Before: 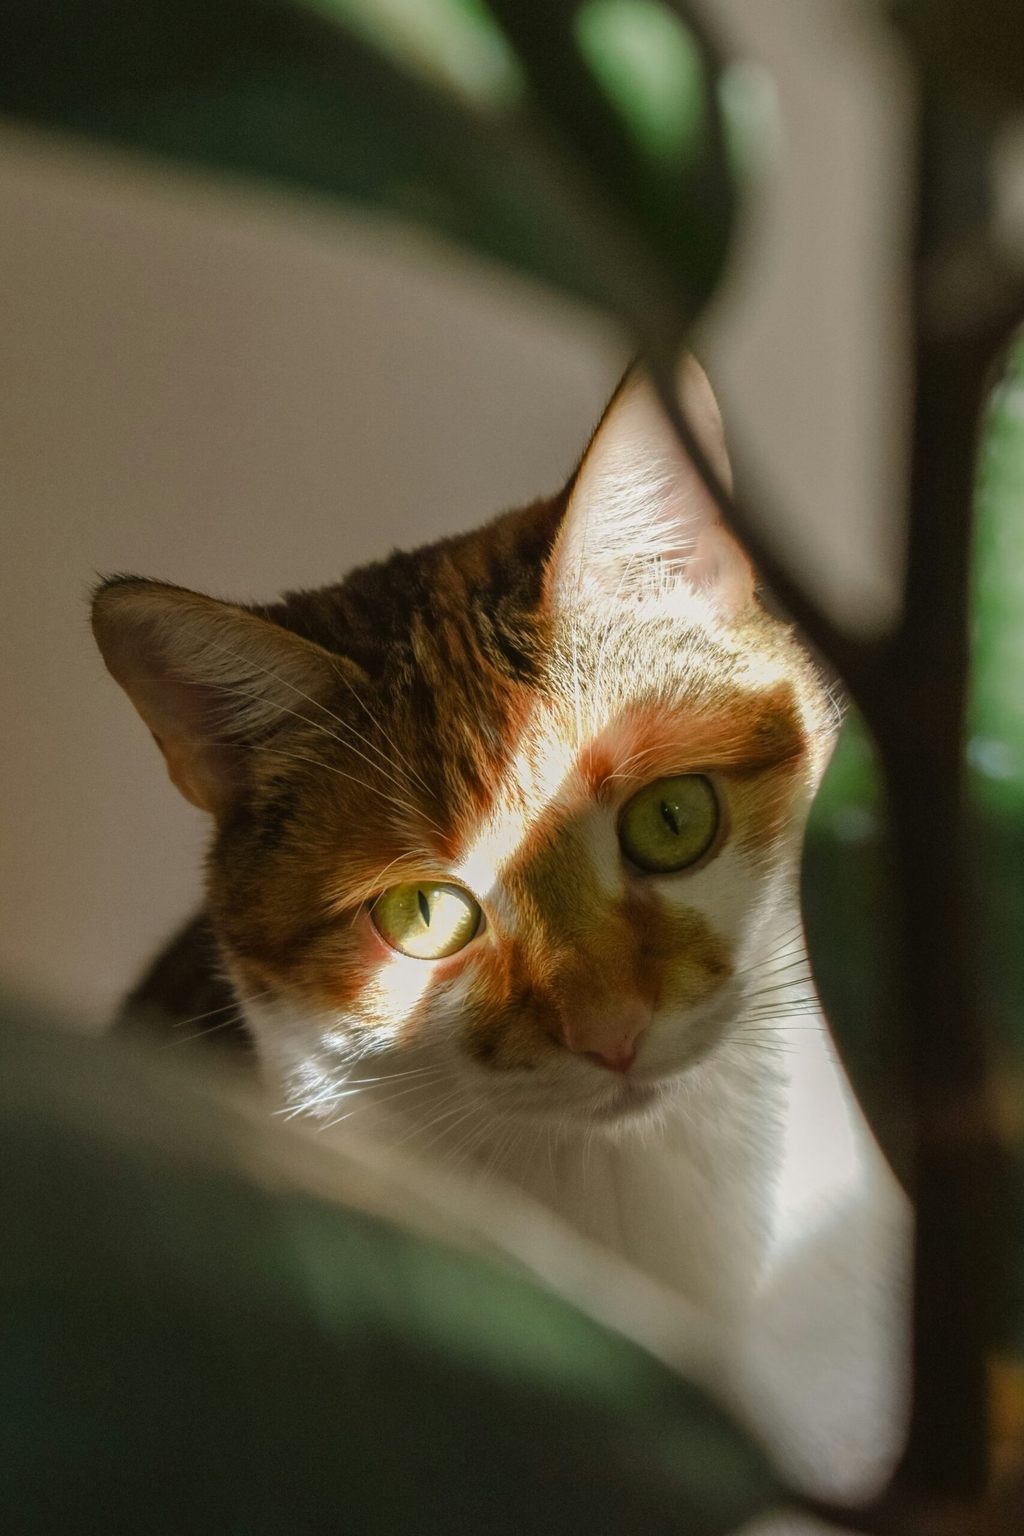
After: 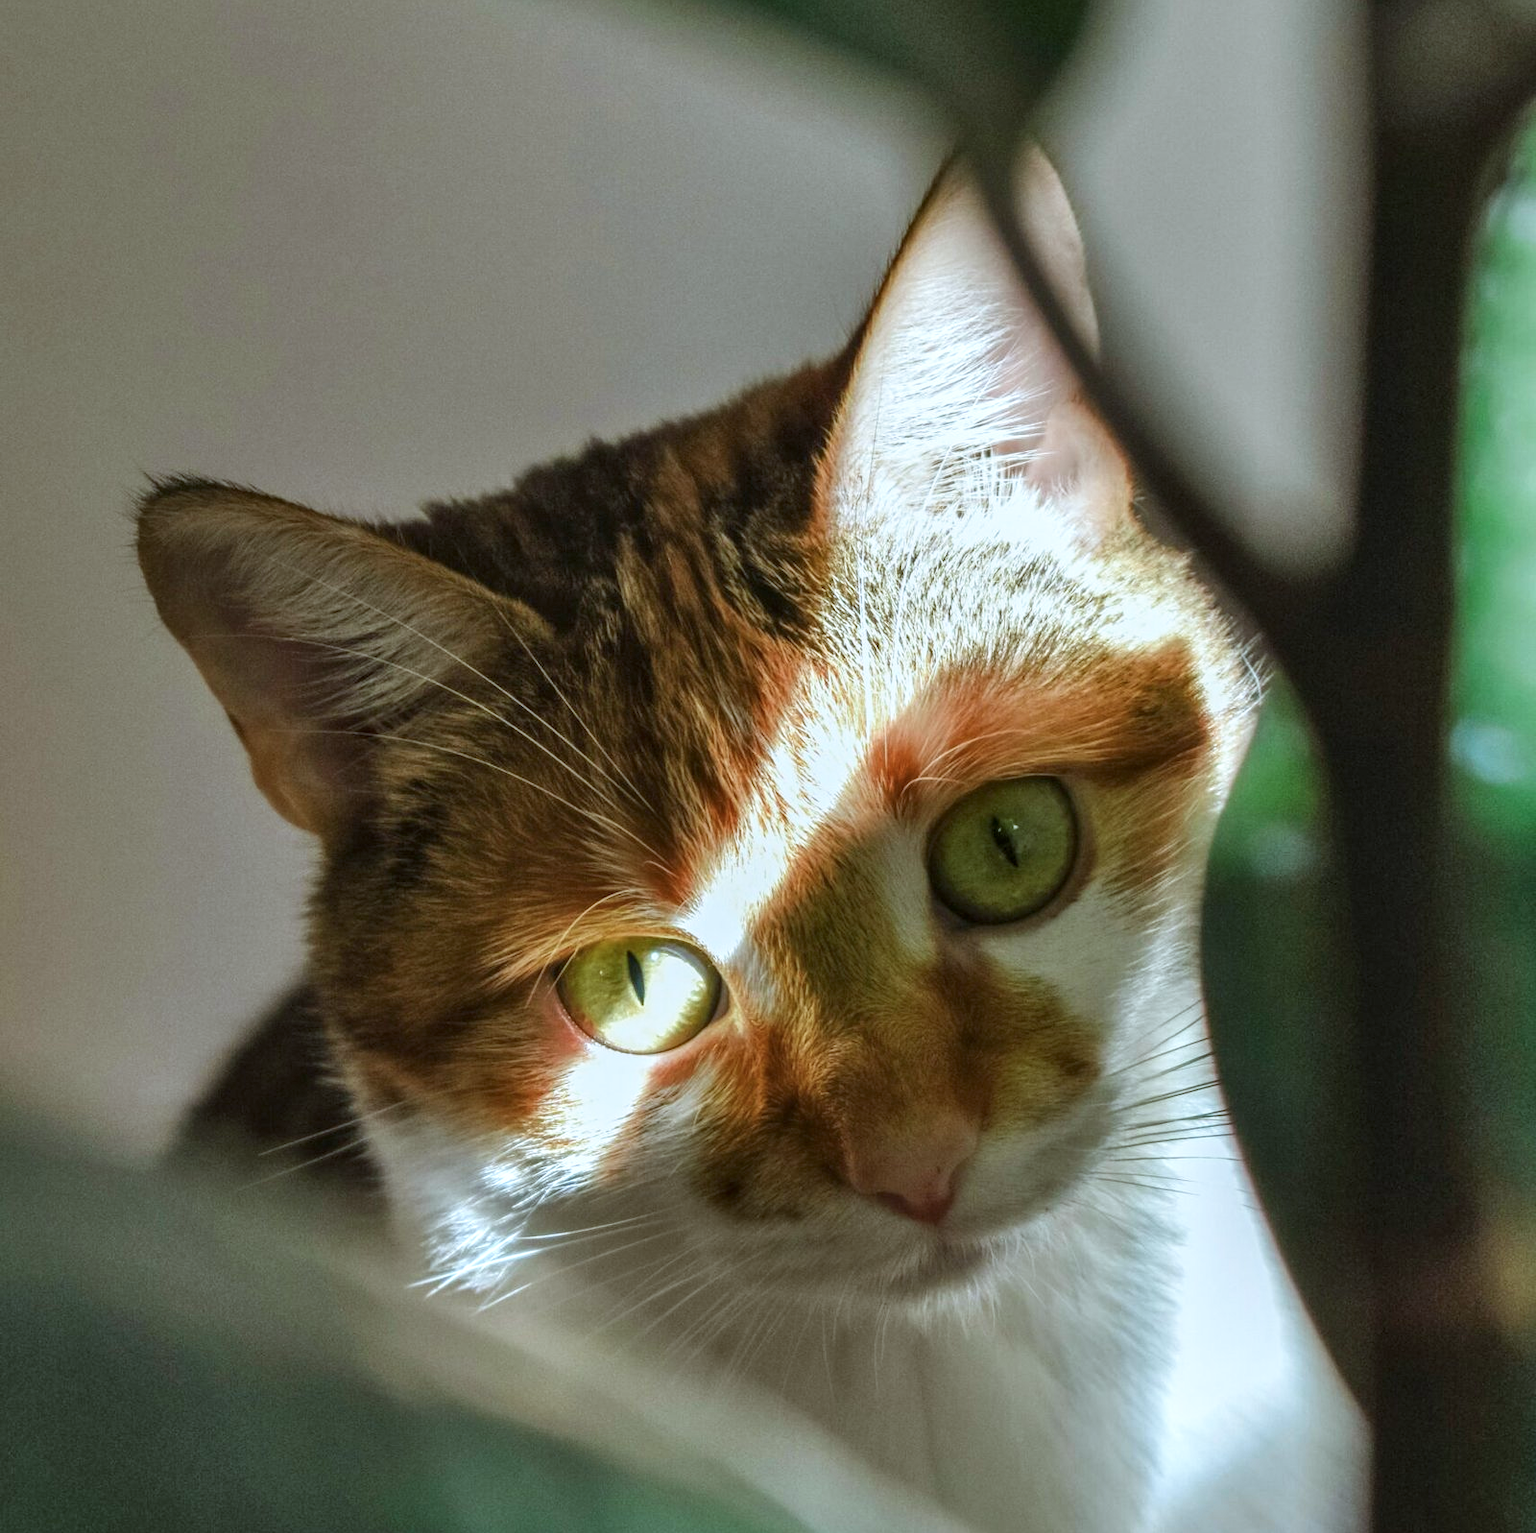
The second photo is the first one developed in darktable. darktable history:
shadows and highlights: low approximation 0.01, soften with gaussian
color balance rgb: saturation formula JzAzBz (2021)
contrast brightness saturation: contrast -0.02, brightness -0.01, saturation 0.03
color calibration: illuminant as shot in camera, x 0.383, y 0.38, temperature 3949.15 K, gamut compression 1.66
crop: top 16.727%, bottom 16.727%
local contrast: highlights 100%, shadows 100%, detail 131%, midtone range 0.2
base curve: curves: ch0 [(0, 0) (0.688, 0.865) (1, 1)], preserve colors none
color zones: curves: ch0 [(0.068, 0.464) (0.25, 0.5) (0.48, 0.508) (0.75, 0.536) (0.886, 0.476) (0.967, 0.456)]; ch1 [(0.066, 0.456) (0.25, 0.5) (0.616, 0.508) (0.746, 0.56) (0.934, 0.444)]
